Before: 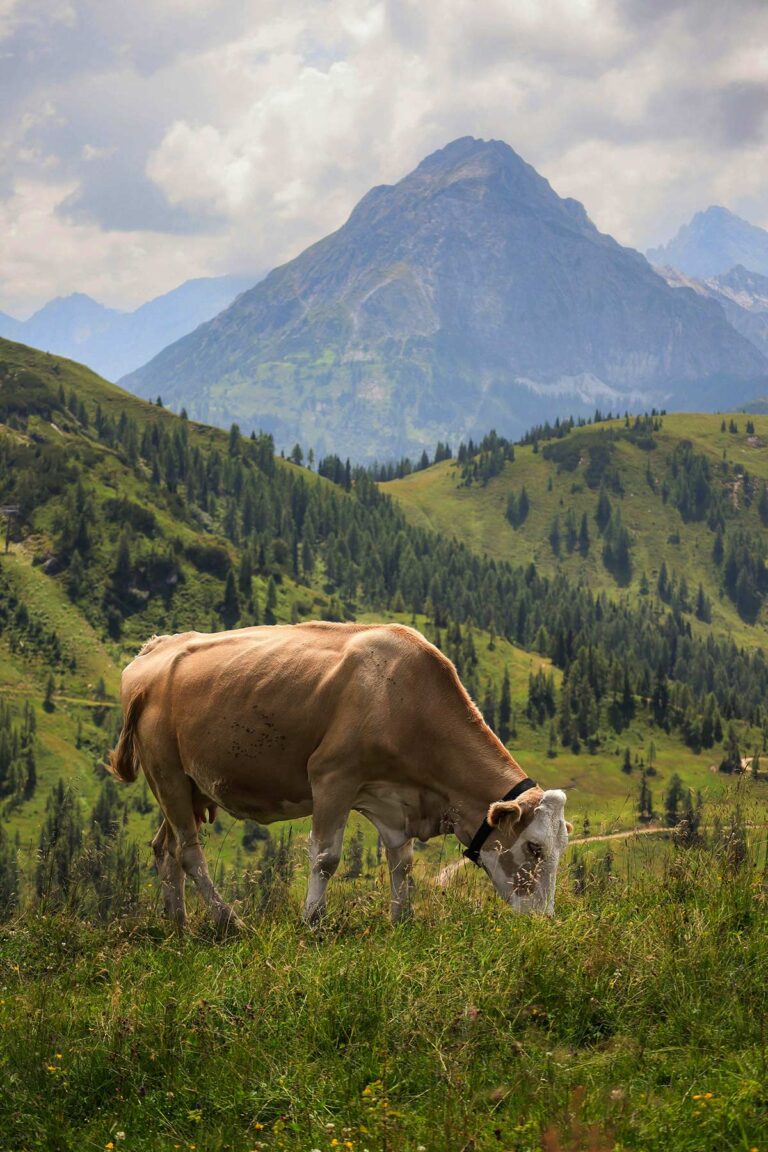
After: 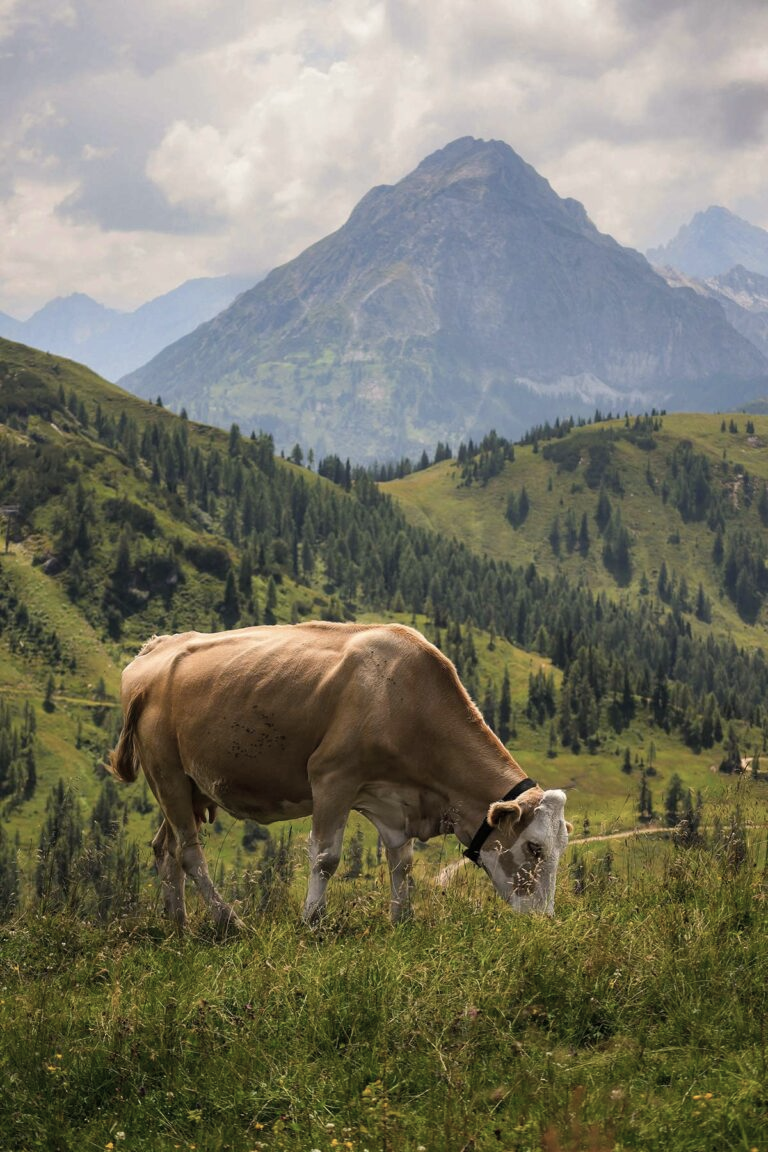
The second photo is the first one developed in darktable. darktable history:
color balance rgb: highlights gain › chroma 1.098%, highlights gain › hue 60.16°, perceptual saturation grading › global saturation 30.568%
color correction: highlights b* 0.048, saturation 0.597
